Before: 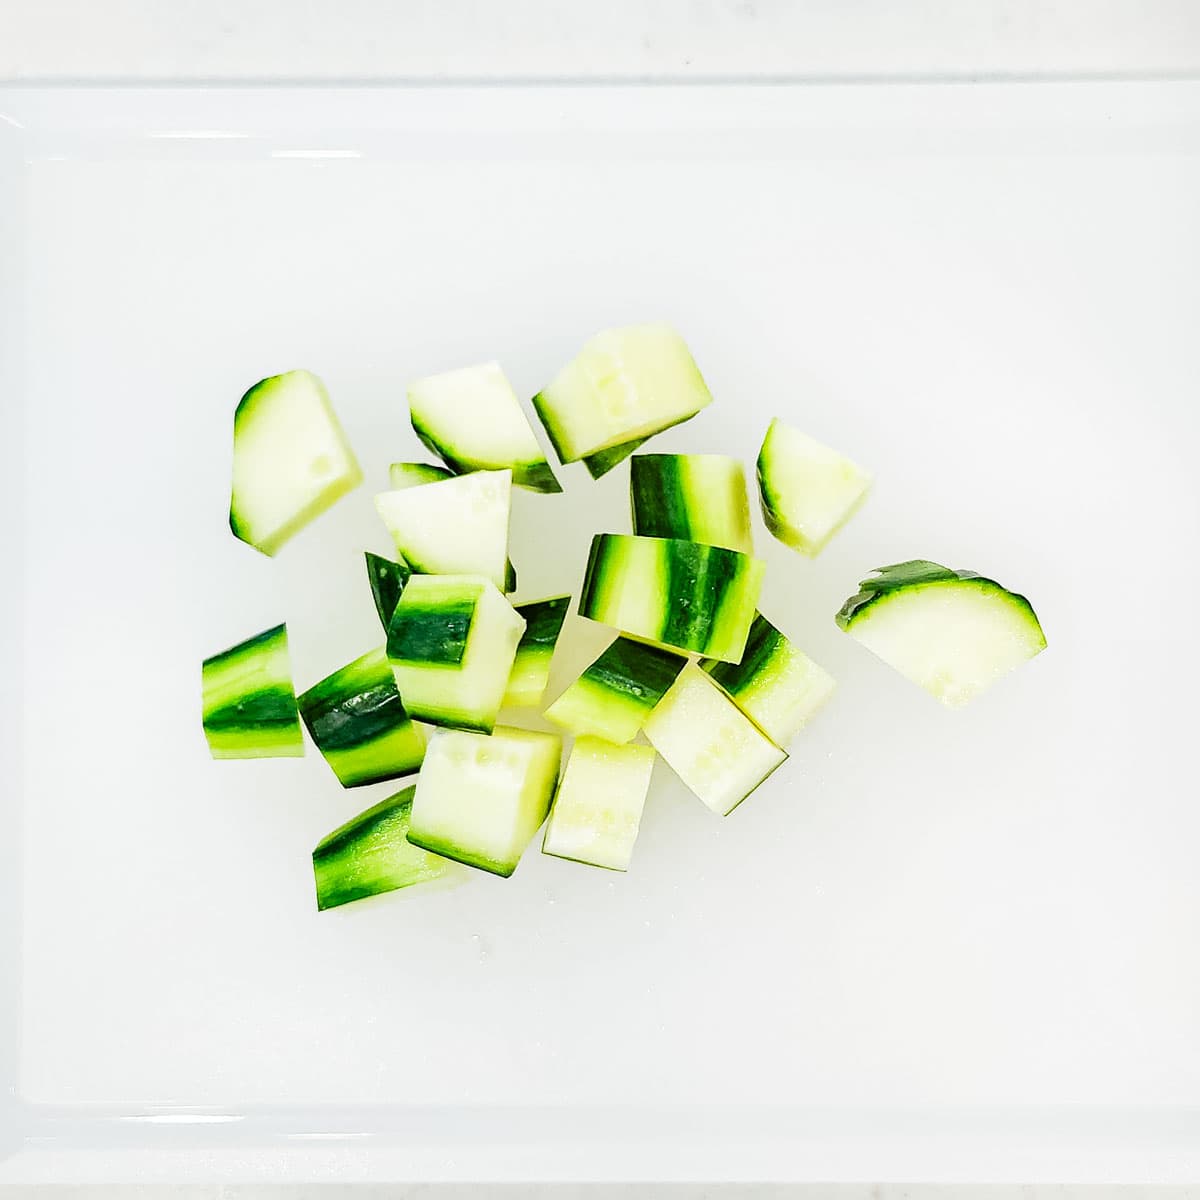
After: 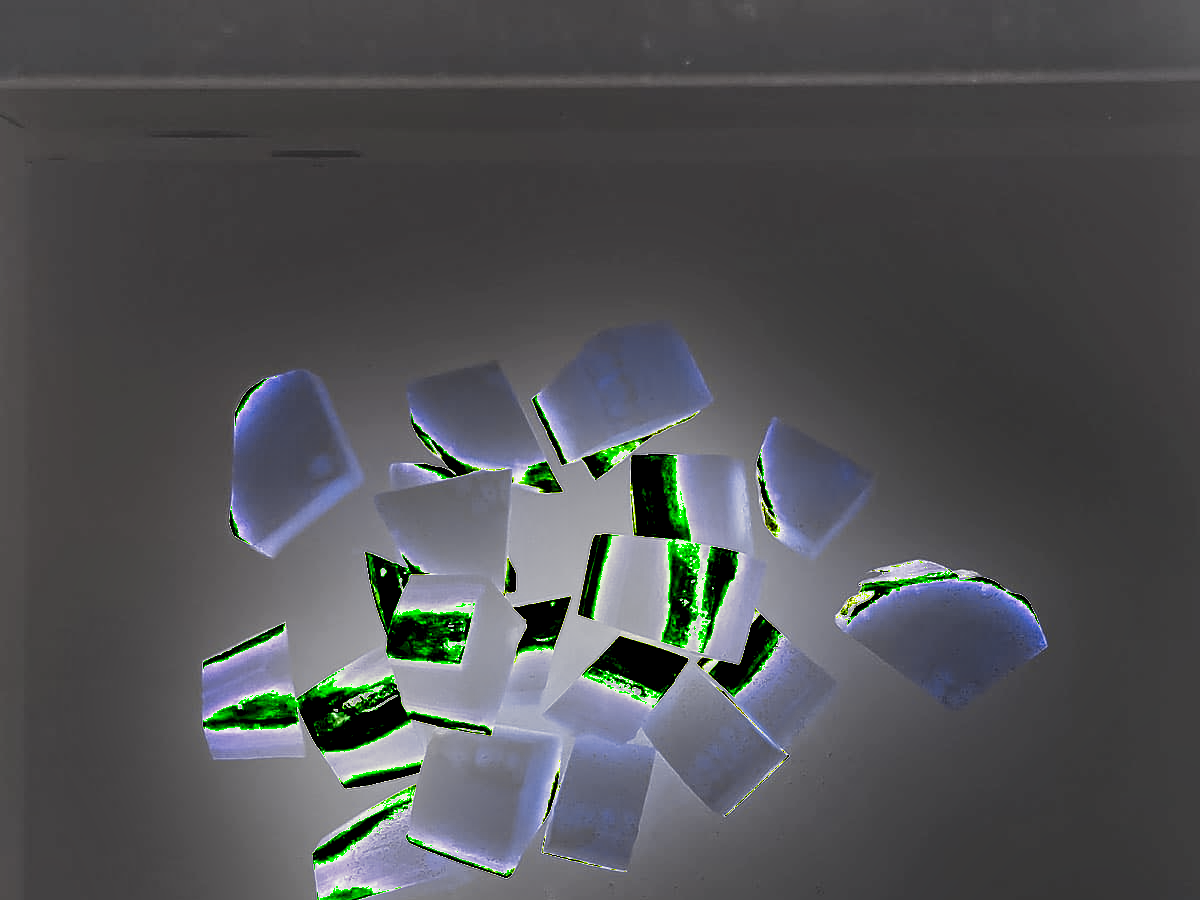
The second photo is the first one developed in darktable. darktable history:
shadows and highlights: soften with gaussian
tone equalizer: -8 EV -0.407 EV, -7 EV -0.425 EV, -6 EV -0.295 EV, -5 EV -0.199 EV, -3 EV 0.253 EV, -2 EV 0.353 EV, -1 EV 0.389 EV, +0 EV 0.423 EV
crop: bottom 24.972%
exposure: black level correction 0, exposure 1.666 EV, compensate highlight preservation false
tone curve: curves: ch0 [(0, 0) (0.227, 0.17) (0.766, 0.774) (1, 1)]; ch1 [(0, 0) (0.114, 0.127) (0.437, 0.452) (0.498, 0.495) (0.579, 0.602) (1, 1)]; ch2 [(0, 0) (0.233, 0.259) (0.493, 0.492) (0.568, 0.596) (1, 1)], color space Lab, independent channels, preserve colors none
